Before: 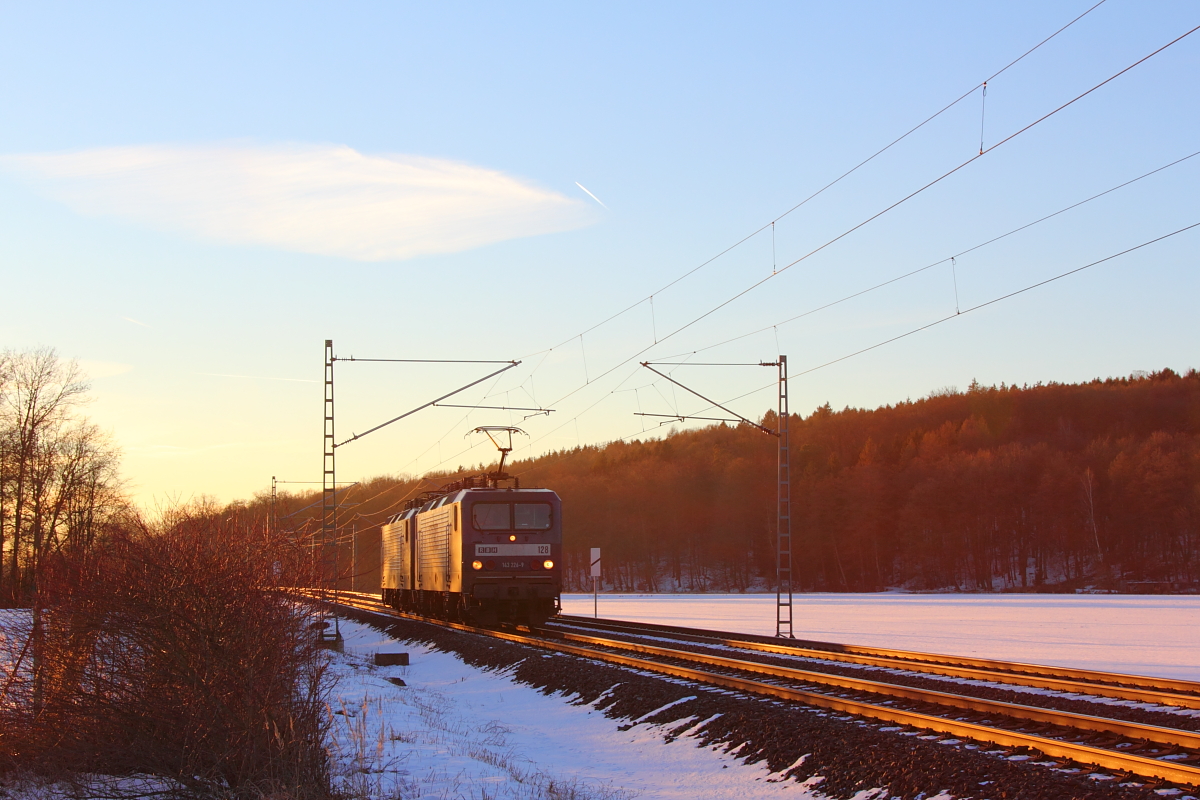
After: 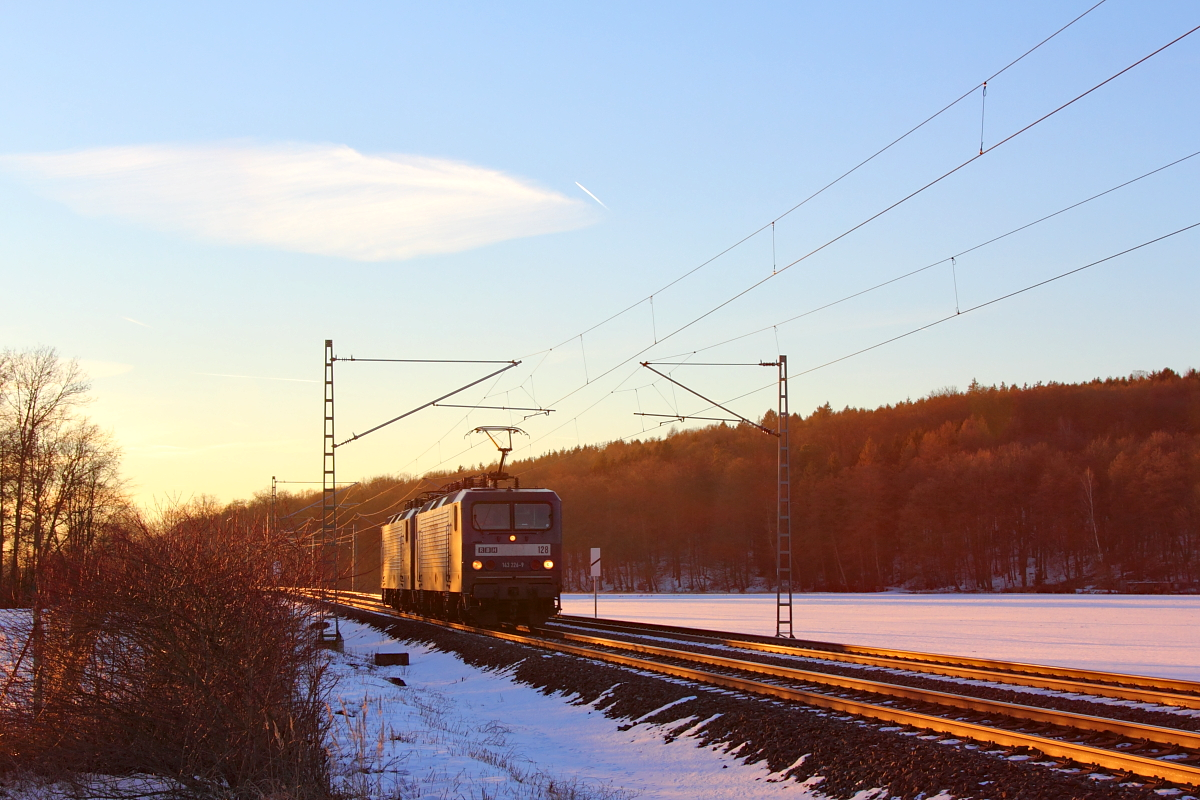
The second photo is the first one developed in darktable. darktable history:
haze removal: compatibility mode true, adaptive false
local contrast: mode bilateral grid, contrast 20, coarseness 50, detail 130%, midtone range 0.2
